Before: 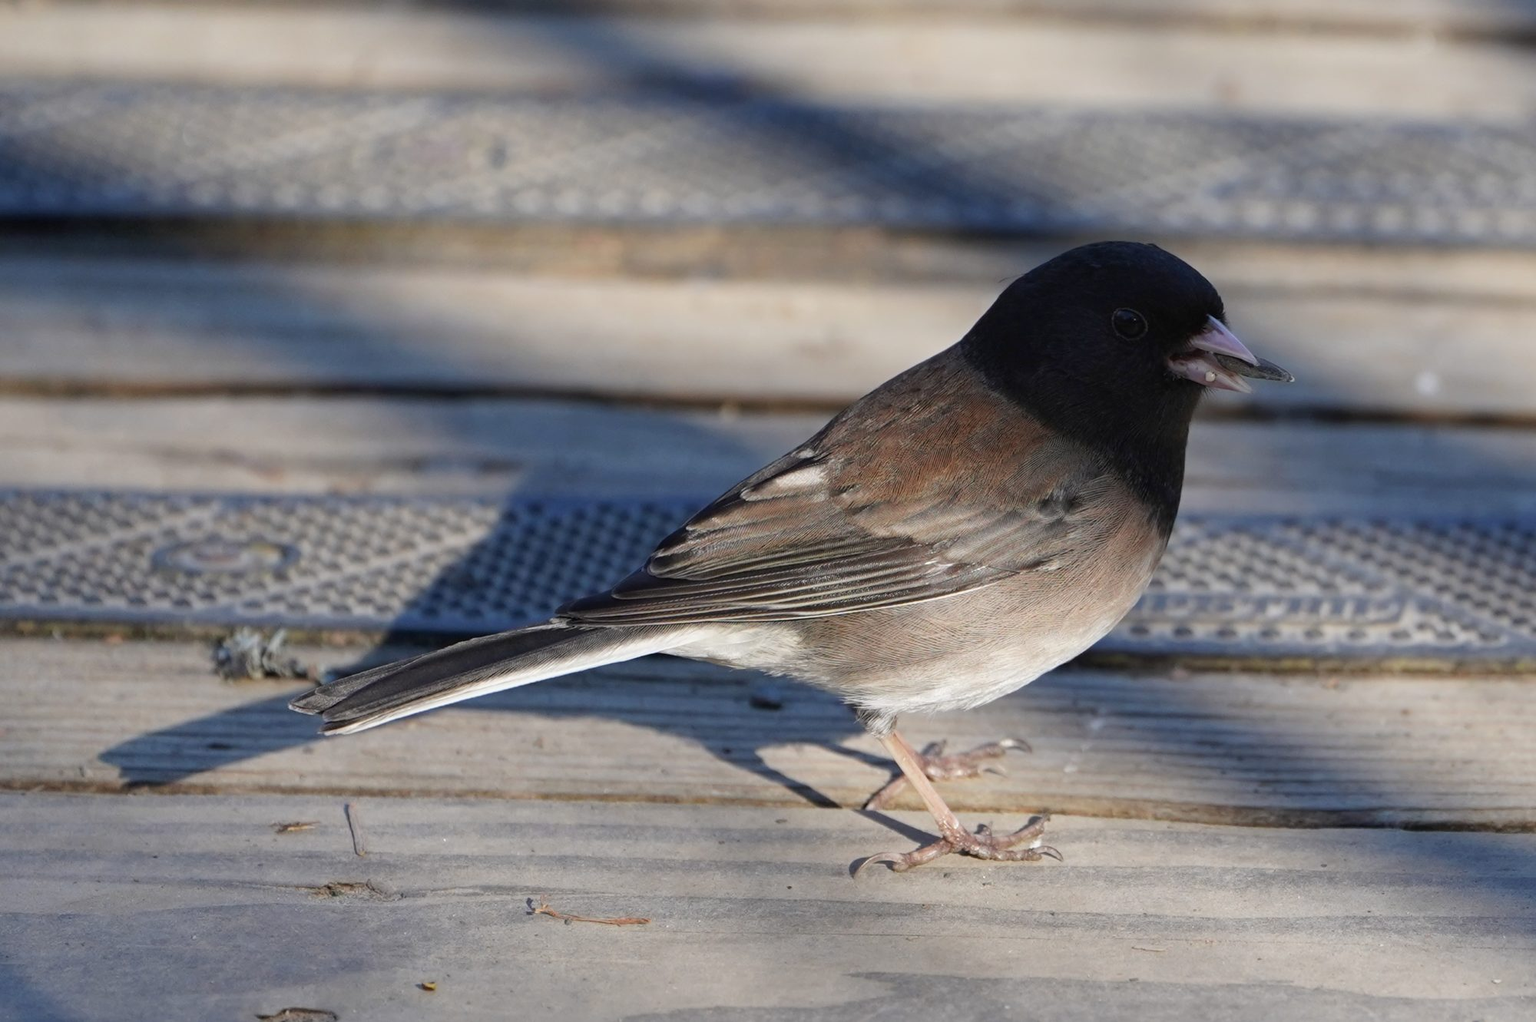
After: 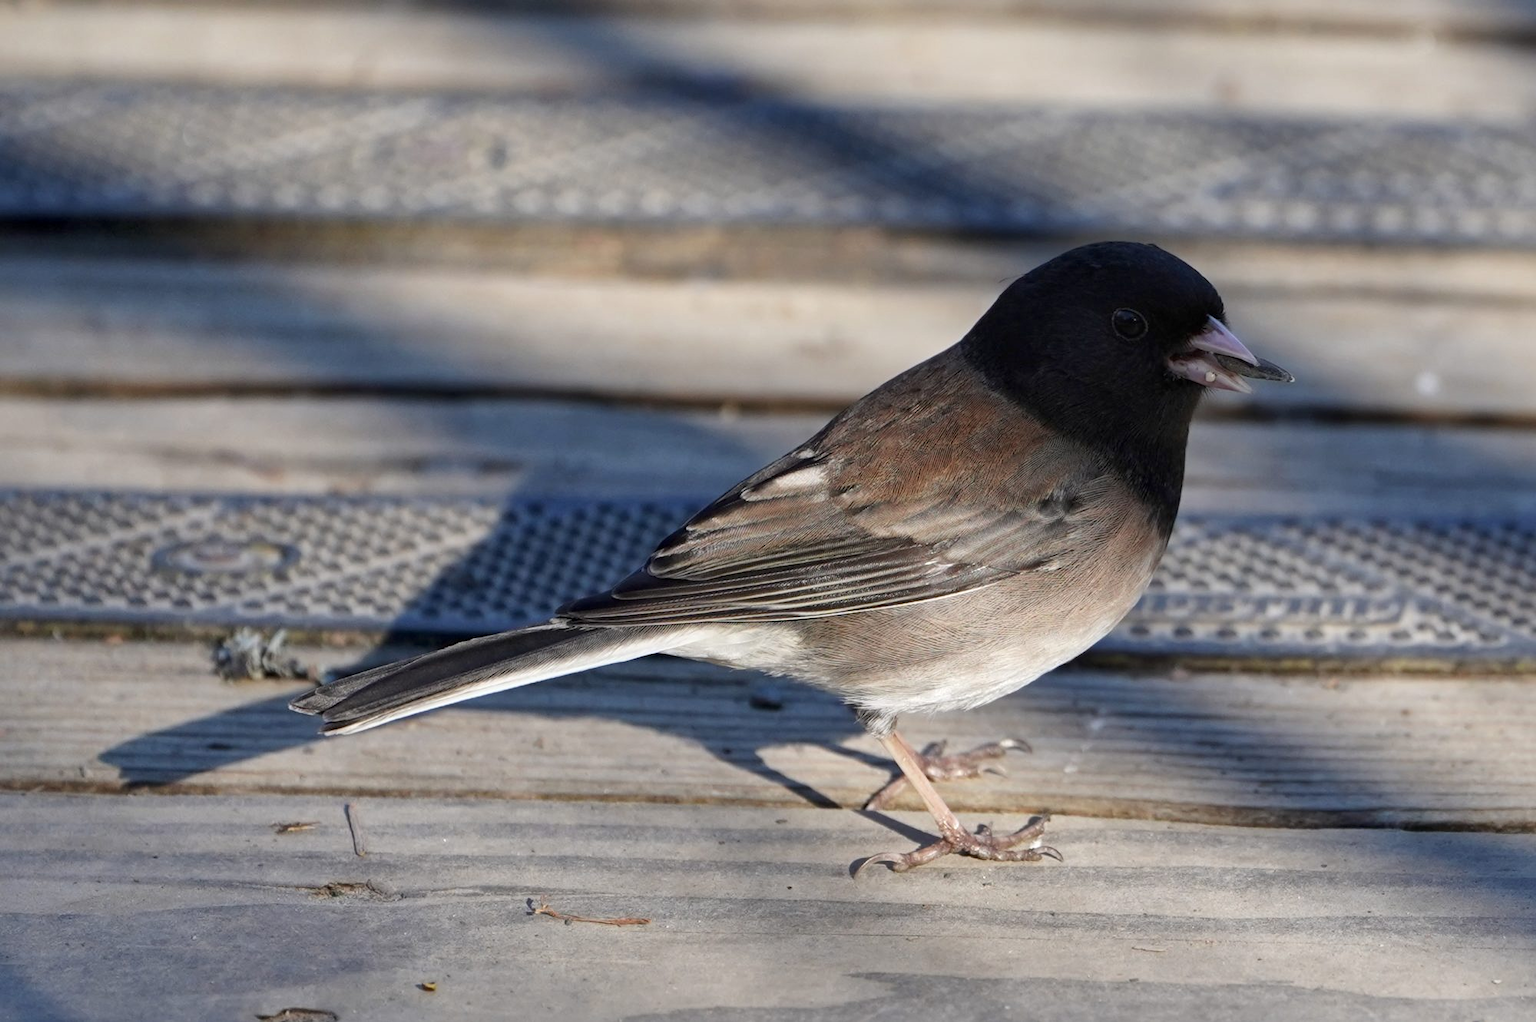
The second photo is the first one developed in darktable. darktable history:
local contrast: mode bilateral grid, contrast 19, coarseness 49, detail 132%, midtone range 0.2
